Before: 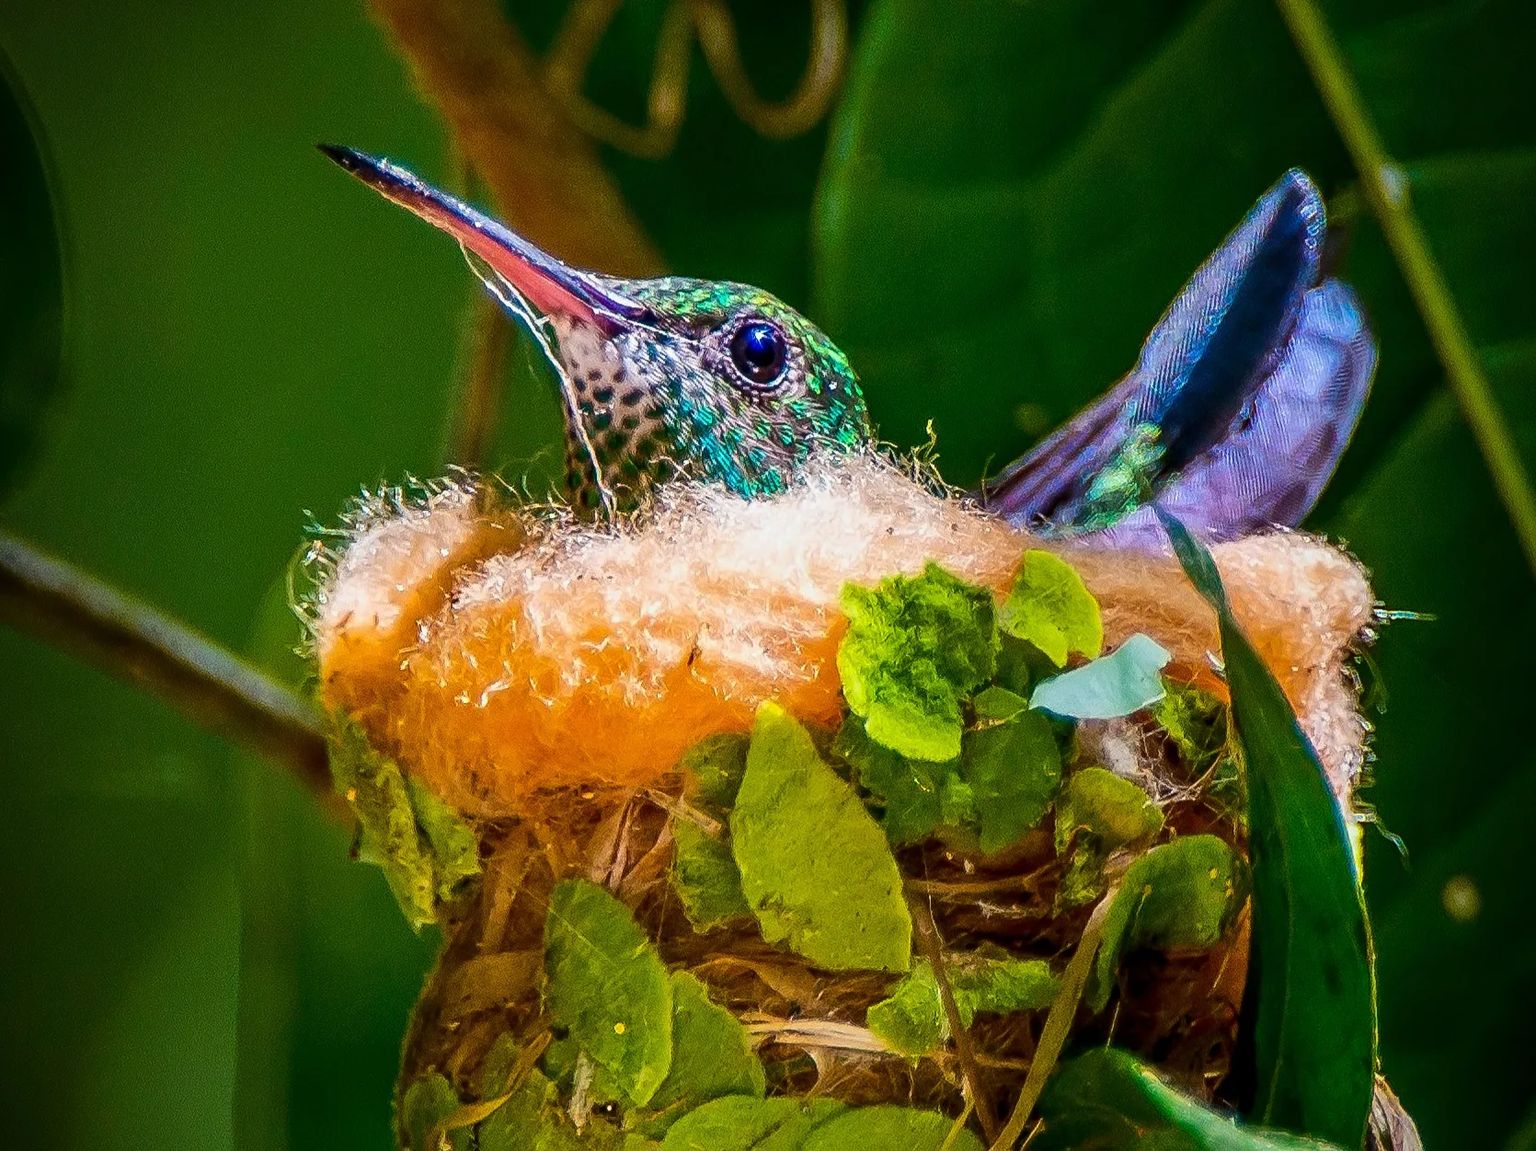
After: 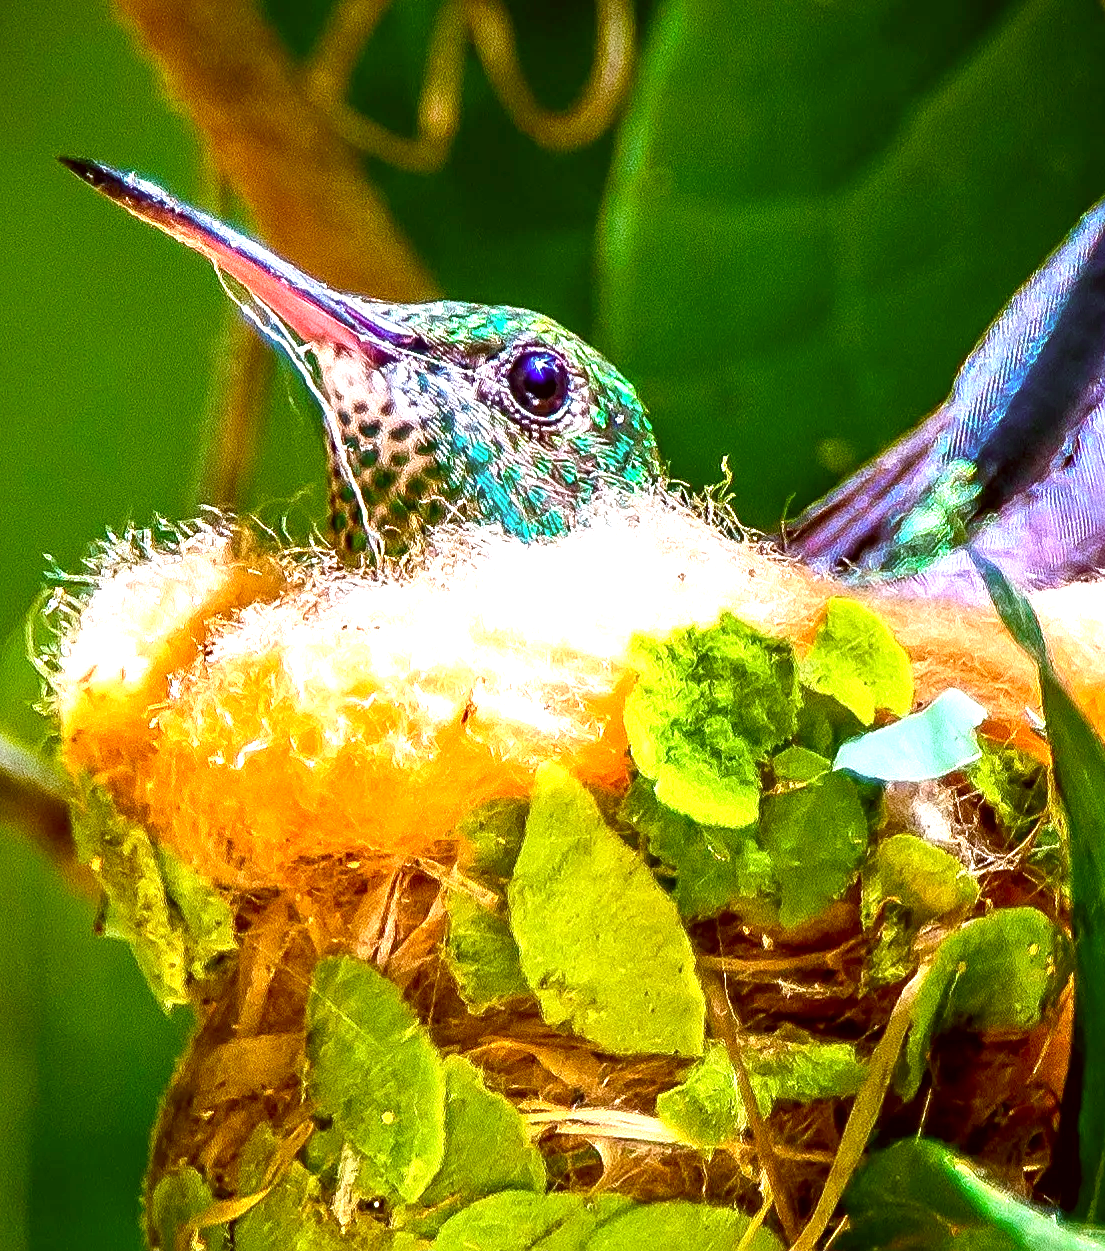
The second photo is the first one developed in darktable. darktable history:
sharpen: amount 0.202
crop: left 17.177%, right 16.651%
exposure: black level correction 0.002, exposure 1.323 EV, compensate highlight preservation false
color correction: highlights a* -0.394, highlights b* 0.179, shadows a* 5.21, shadows b* 20.14
